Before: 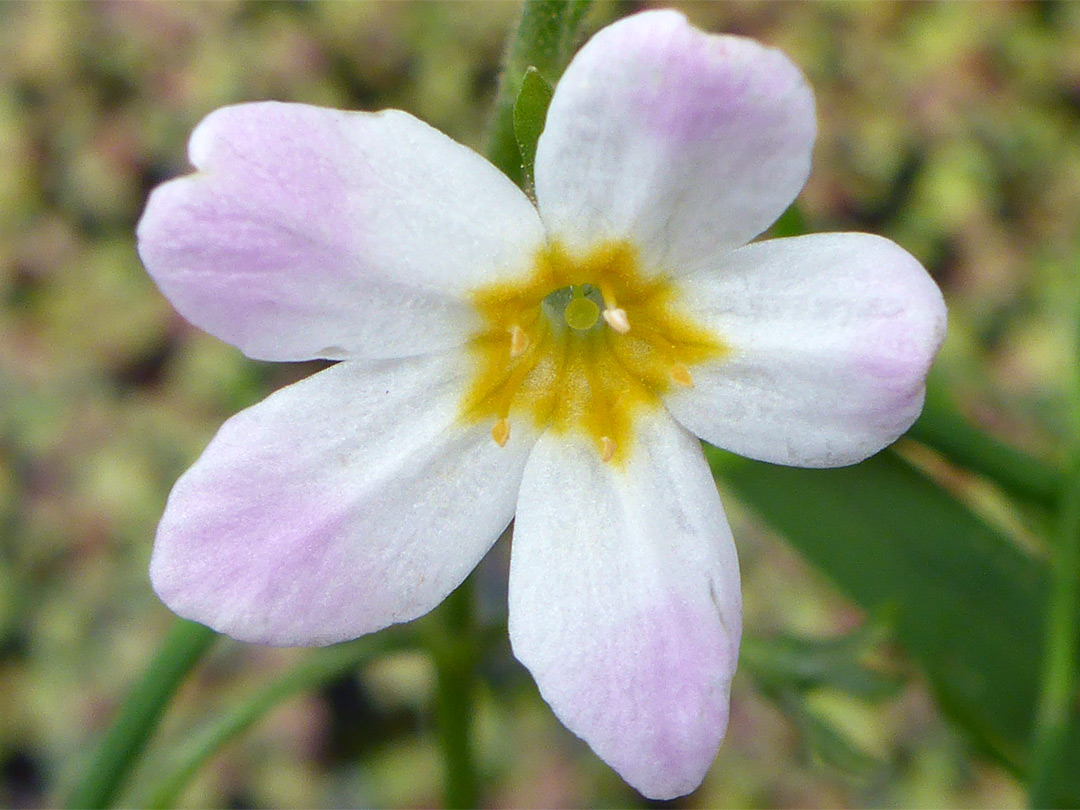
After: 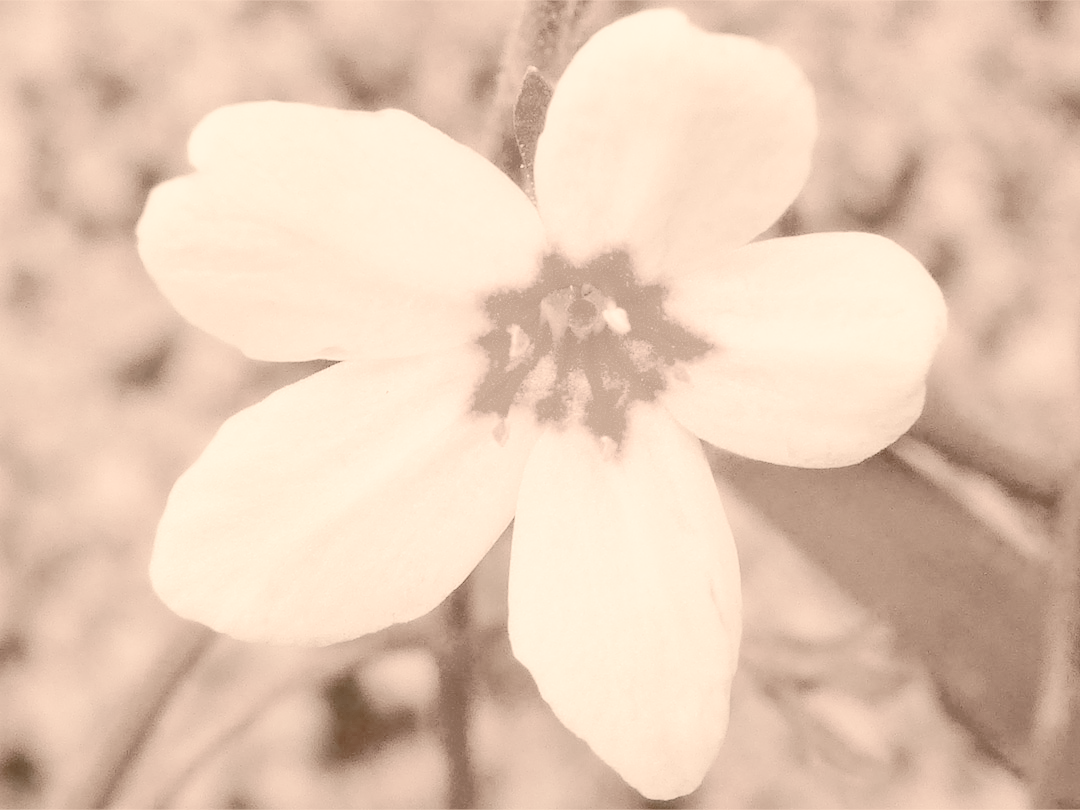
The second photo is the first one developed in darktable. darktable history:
tone curve: curves: ch0 [(0, 0) (0.003, 0.006) (0.011, 0.007) (0.025, 0.009) (0.044, 0.012) (0.069, 0.021) (0.1, 0.036) (0.136, 0.056) (0.177, 0.105) (0.224, 0.165) (0.277, 0.251) (0.335, 0.344) (0.399, 0.439) (0.468, 0.532) (0.543, 0.628) (0.623, 0.718) (0.709, 0.797) (0.801, 0.874) (0.898, 0.943) (1, 1)], preserve colors none
color look up table: target L [67.89, 87.02, 77.93, 77.5, 53.62, 55.63, 53.33, 72.02, 61.33, 56.99, 46.8, 46.49, 39.09, 11, 200.93, 85.88, 61.63, 71.21, 54.23, 48.44, 47.61, 39.68, 35.24, 30.99, 30.07, 11.24, 97.09, 88.98, 71.4, 61.25, 57.05, 63.73, 67.48, 56.65, 48.51, 44.4, 44.49, 44.71, 31.76, 28.76, 8.6, 2.428, 89.74, 78.22, 79.87, 60.3, 54.14, 30.49, 16.33], target a [11.52, 14.89, 13.25, 12.99, 8.207, 8.406, 7.94, 11.56, 9.879, 9.221, 8.324, 8.37, 8.159, 14.73, 0, 11.96, 10.03, 11.99, 7.992, 7.945, 8.321, 7.999, 7.372, 6.928, 6.837, 14.52, 11.64, 13.37, 11.29, 9.834, 8.998, 10.04, 11.01, 8.883, 7.945, 8.078, 8.454, 7.493, 6.82, 6.198, 18.53, 13.58, 13.05, 12.32, 12.84, 9.049, 7.858, 6.705, 10.68], target b [15.89, 19.43, 18.35, 18.08, 12.67, 12.16, 12.32, 16.91, 13.39, 11.87, 12.27, 12.08, 11.61, 19.06, -0.001, 18.2, 13.49, 16.82, 12, 11.68, 11.54, 11.41, 10.94, 11.61, 11.53, 19.49, 22.03, 17.74, 16.41, 13.32, 11.84, 13.92, 15.89, 12.03, 11.87, 11.15, 11.5, 10.18, 11.5, 9.967, 15.47, 5.093, 17.63, 18.26, 19.09, 12.77, 11.96, 11.36, 19.52], num patches 49
